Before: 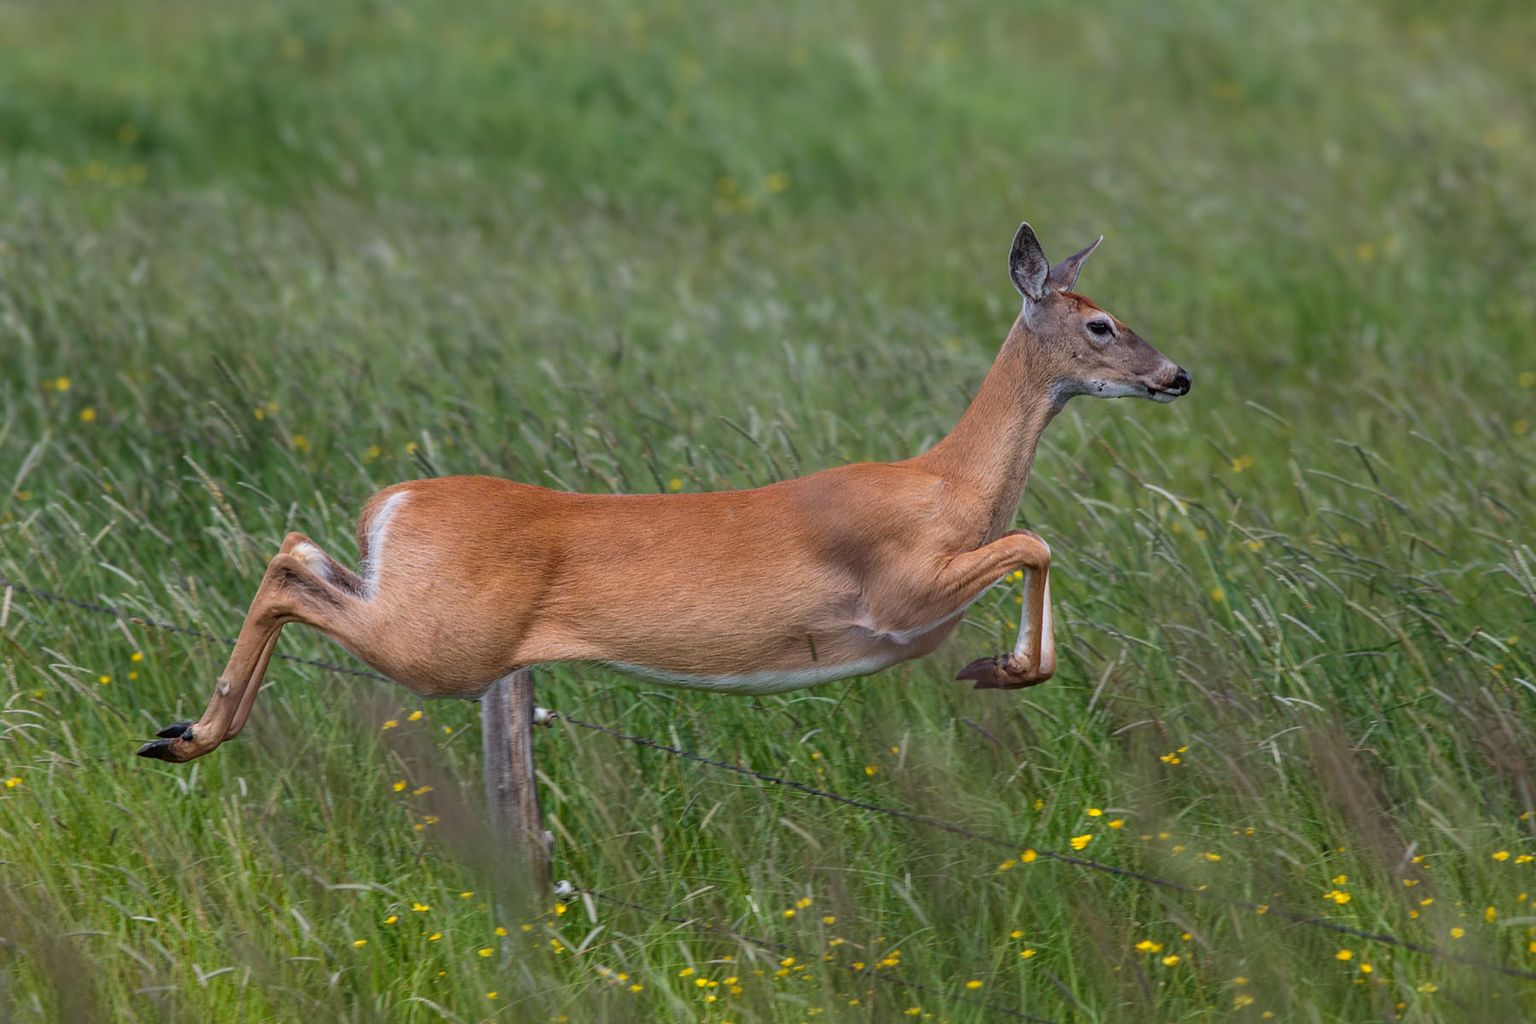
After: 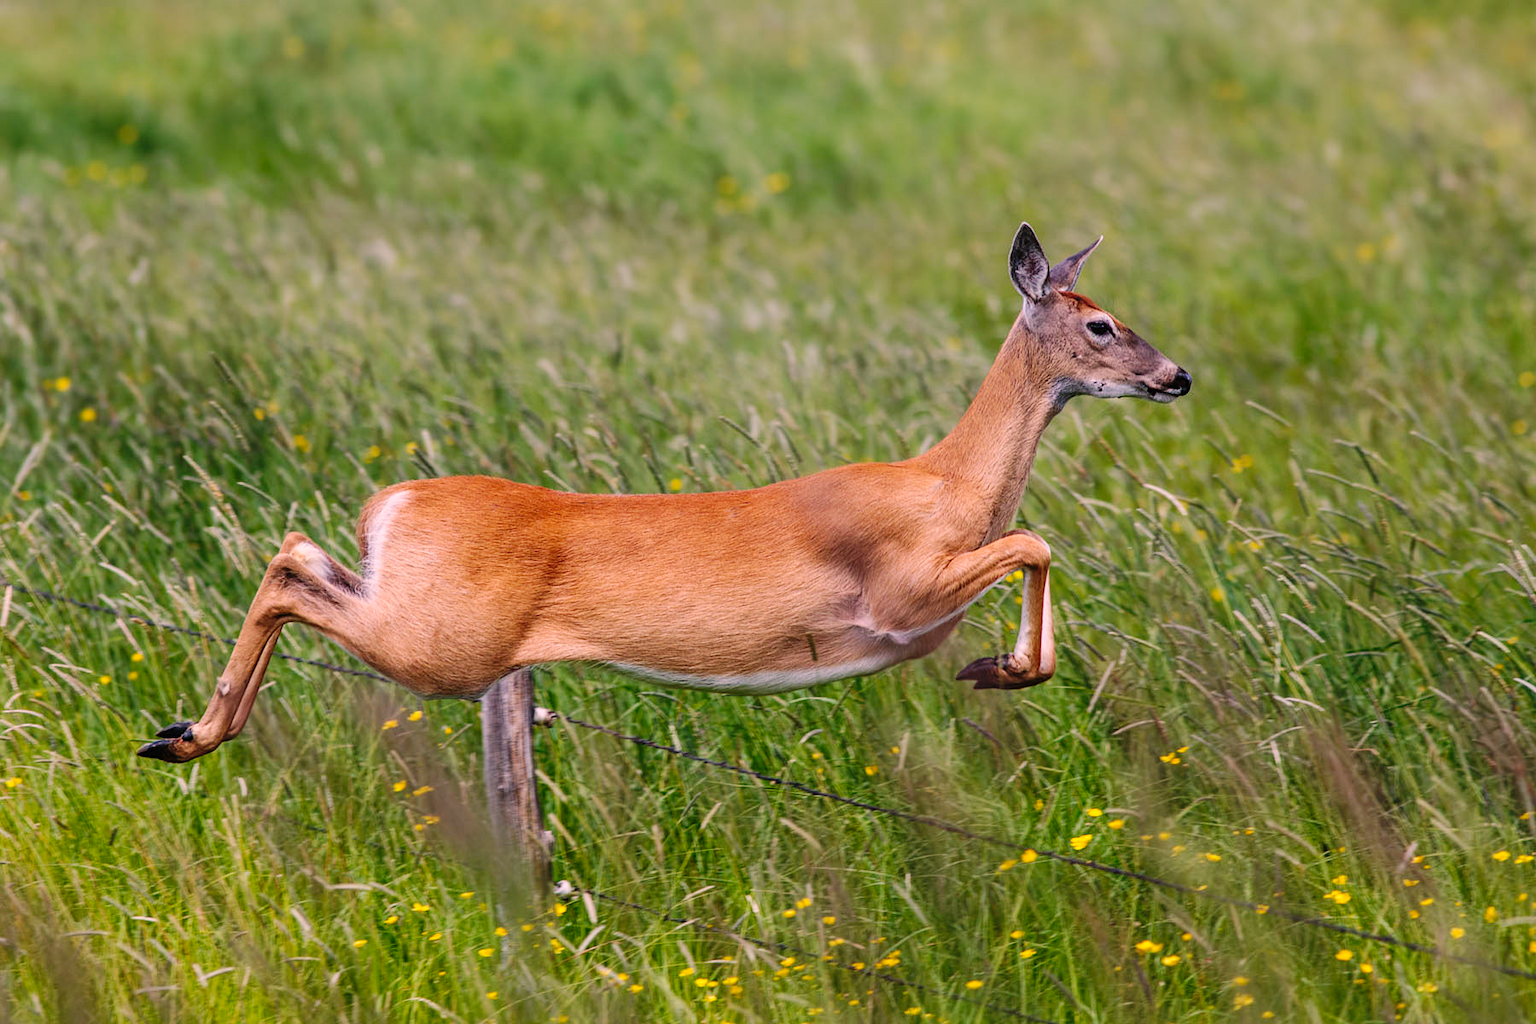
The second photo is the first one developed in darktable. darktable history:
base curve: curves: ch0 [(0, 0) (0.036, 0.025) (0.121, 0.166) (0.206, 0.329) (0.605, 0.79) (1, 1)], preserve colors none
color correction: highlights a* 14.52, highlights b* 4.84
